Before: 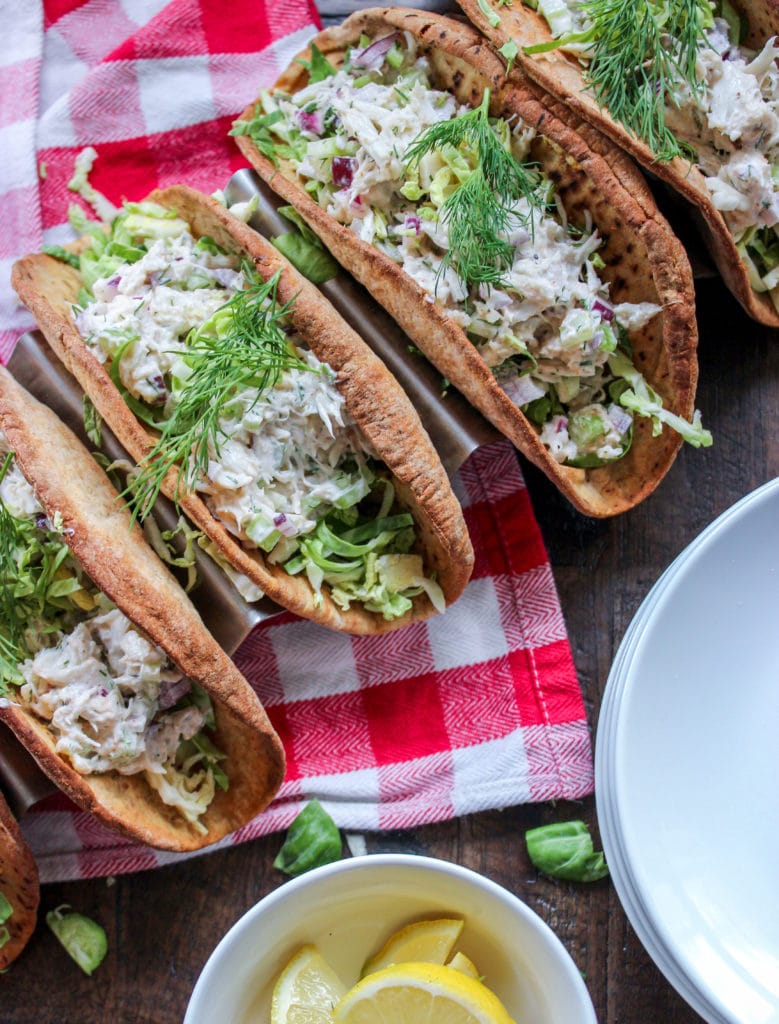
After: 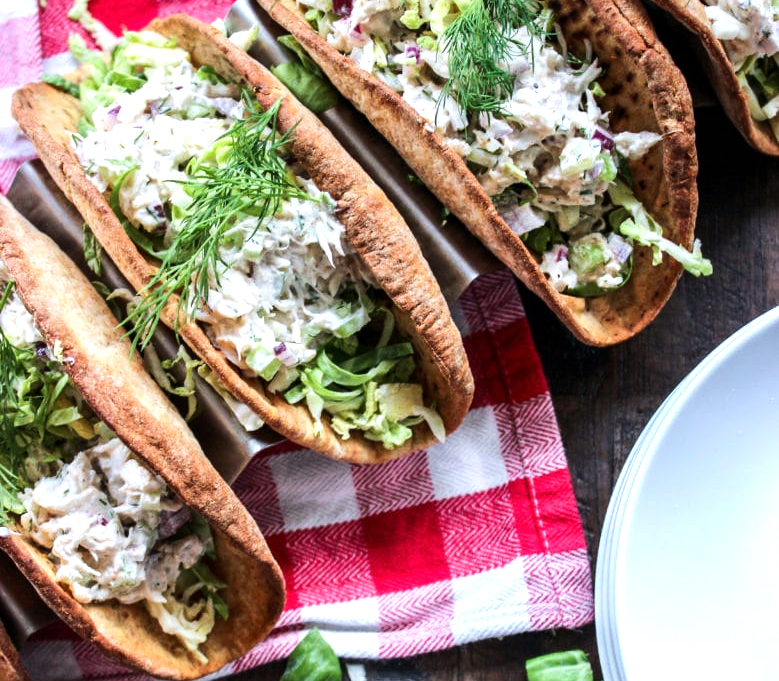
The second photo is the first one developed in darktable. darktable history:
tone equalizer: -8 EV -0.75 EV, -7 EV -0.7 EV, -6 EV -0.6 EV, -5 EV -0.4 EV, -3 EV 0.4 EV, -2 EV 0.6 EV, -1 EV 0.7 EV, +0 EV 0.75 EV, edges refinement/feathering 500, mask exposure compensation -1.57 EV, preserve details no
crop: top 16.727%, bottom 16.727%
